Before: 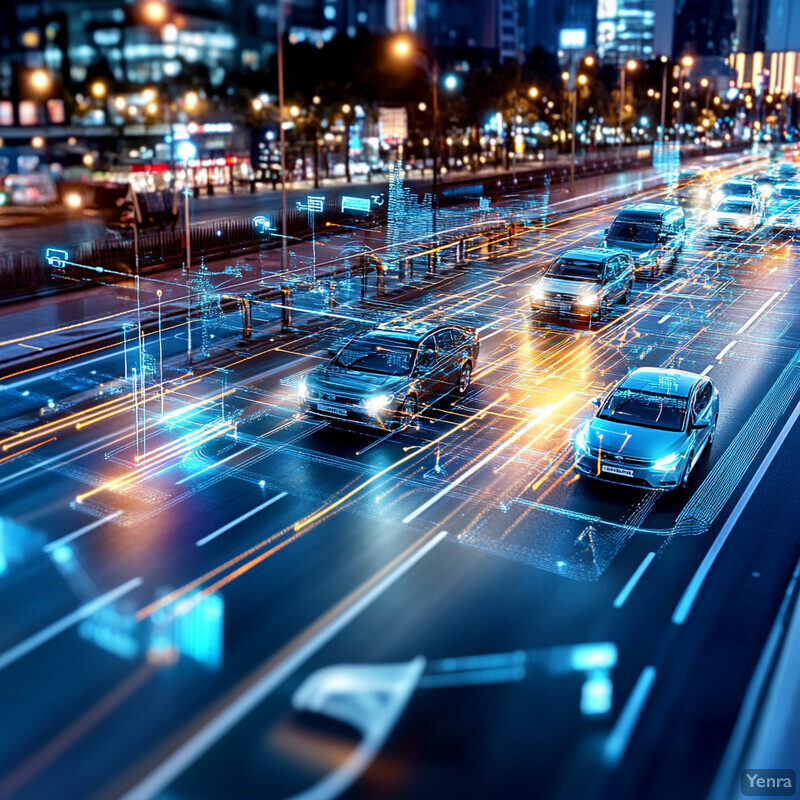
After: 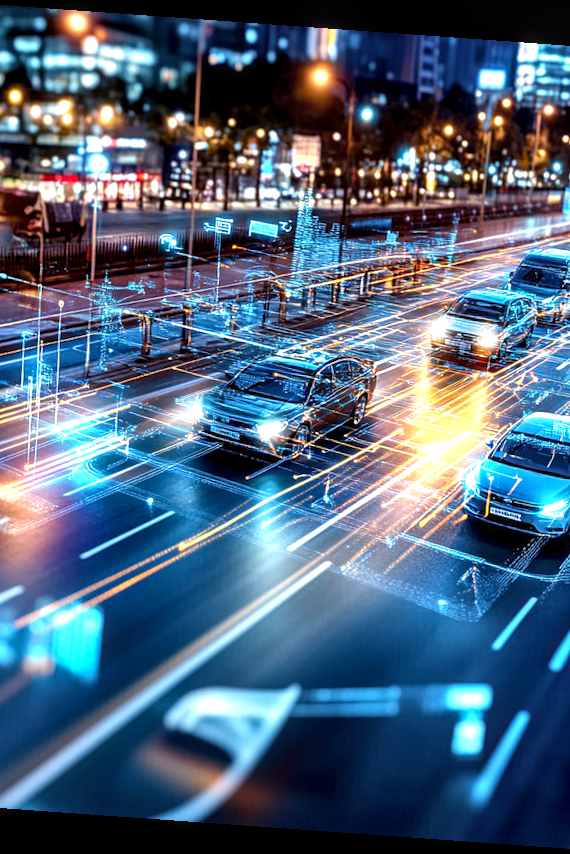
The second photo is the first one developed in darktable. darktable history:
crop and rotate: left 15.754%, right 17.579%
exposure: exposure 0.574 EV, compensate highlight preservation false
rotate and perspective: rotation 4.1°, automatic cropping off
local contrast: detail 130%
